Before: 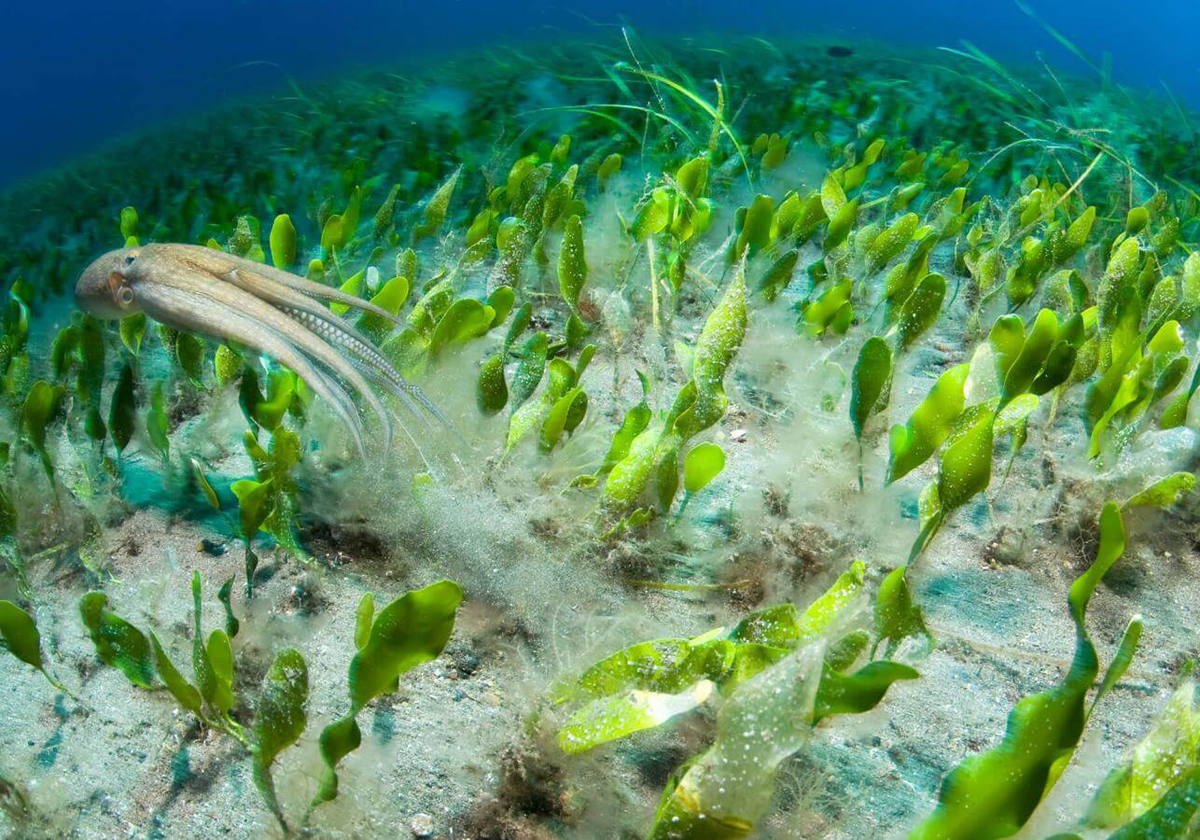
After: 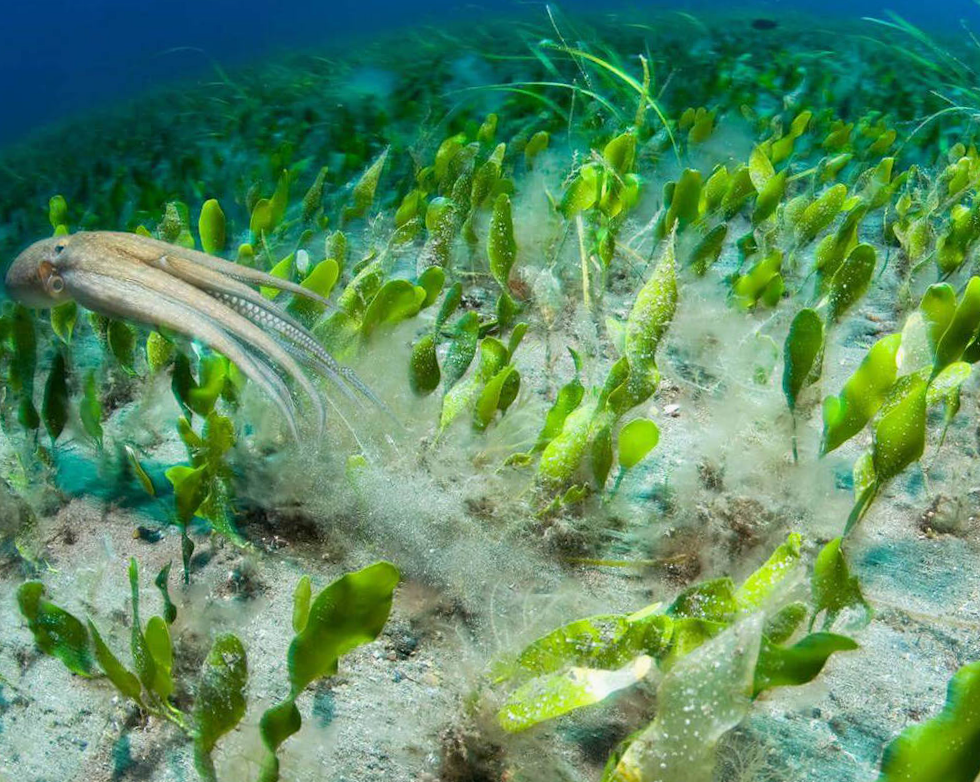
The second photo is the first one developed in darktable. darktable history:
exposure: exposure -0.065 EV, compensate highlight preservation false
crop and rotate: angle 1.3°, left 4.195%, top 1.141%, right 11.506%, bottom 2.663%
